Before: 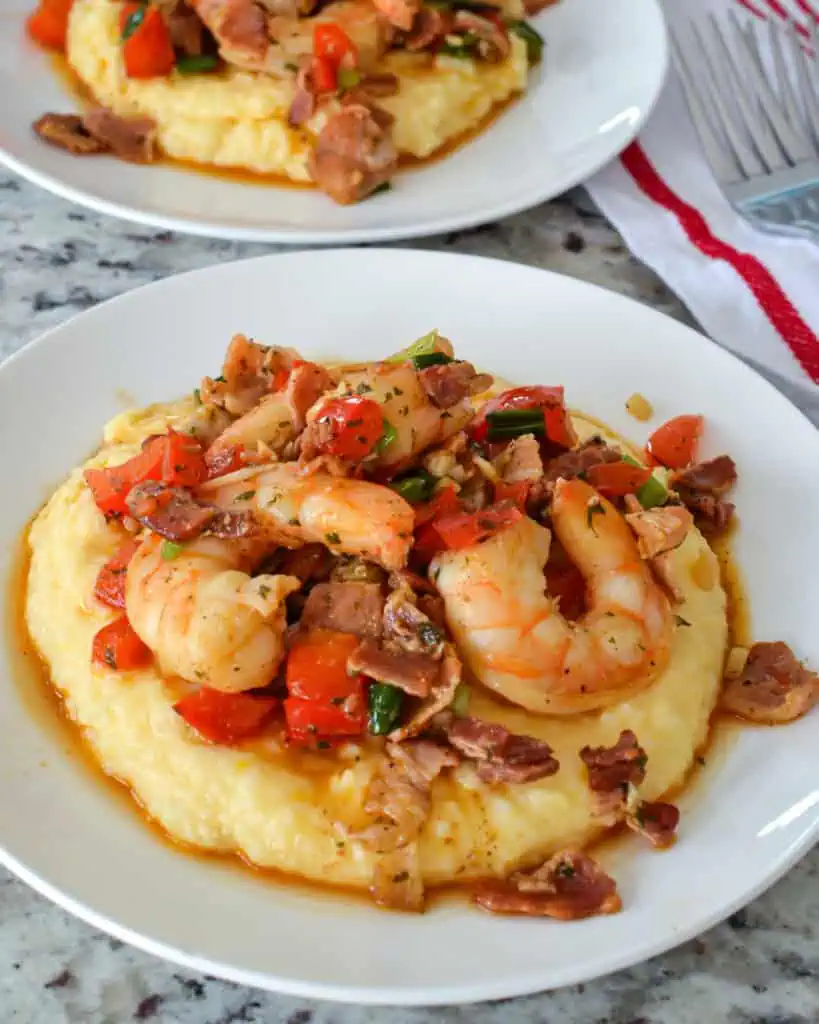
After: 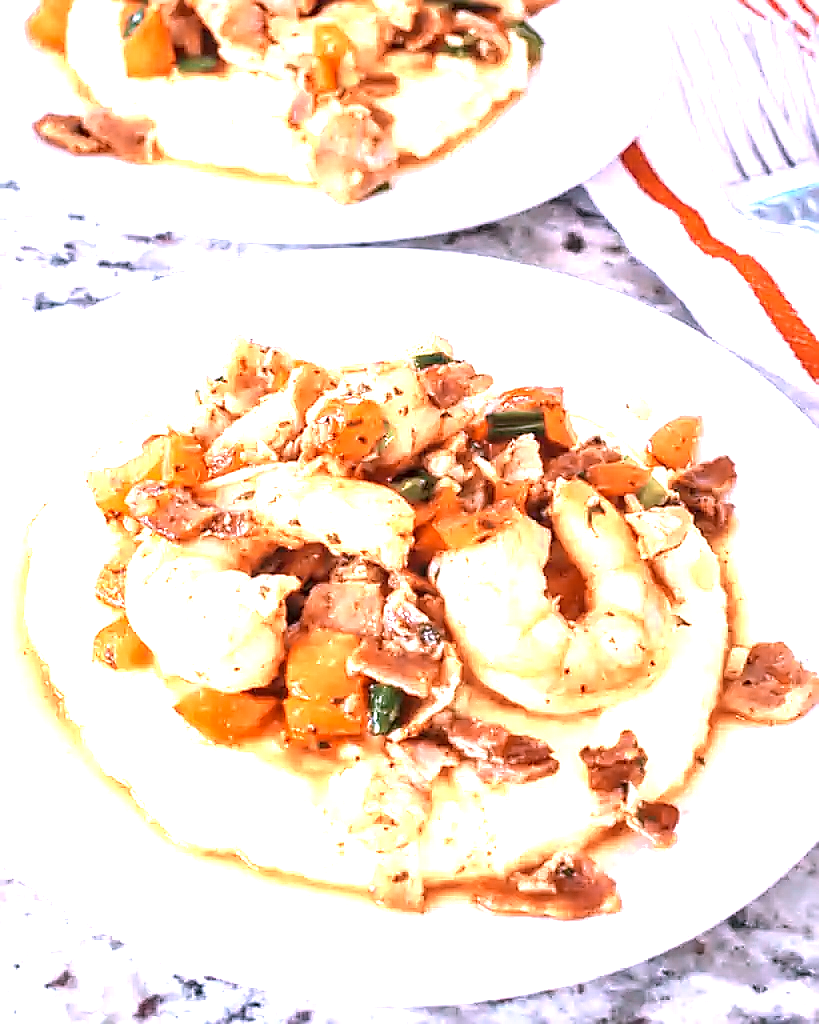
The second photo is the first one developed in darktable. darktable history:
exposure: black level correction 0, exposure 1.484 EV, compensate exposure bias true, compensate highlight preservation false
color zones: curves: ch0 [(0.018, 0.548) (0.197, 0.654) (0.425, 0.447) (0.605, 0.658) (0.732, 0.579)]; ch1 [(0.105, 0.531) (0.224, 0.531) (0.386, 0.39) (0.618, 0.456) (0.732, 0.456) (0.956, 0.421)]; ch2 [(0.039, 0.583) (0.215, 0.465) (0.399, 0.544) (0.465, 0.548) (0.614, 0.447) (0.724, 0.43) (0.882, 0.623) (0.956, 0.632)]
color correction: highlights a* 15.06, highlights b* -24.4
sharpen: radius 1.383, amount 1.249, threshold 0.756
local contrast: detail 130%
